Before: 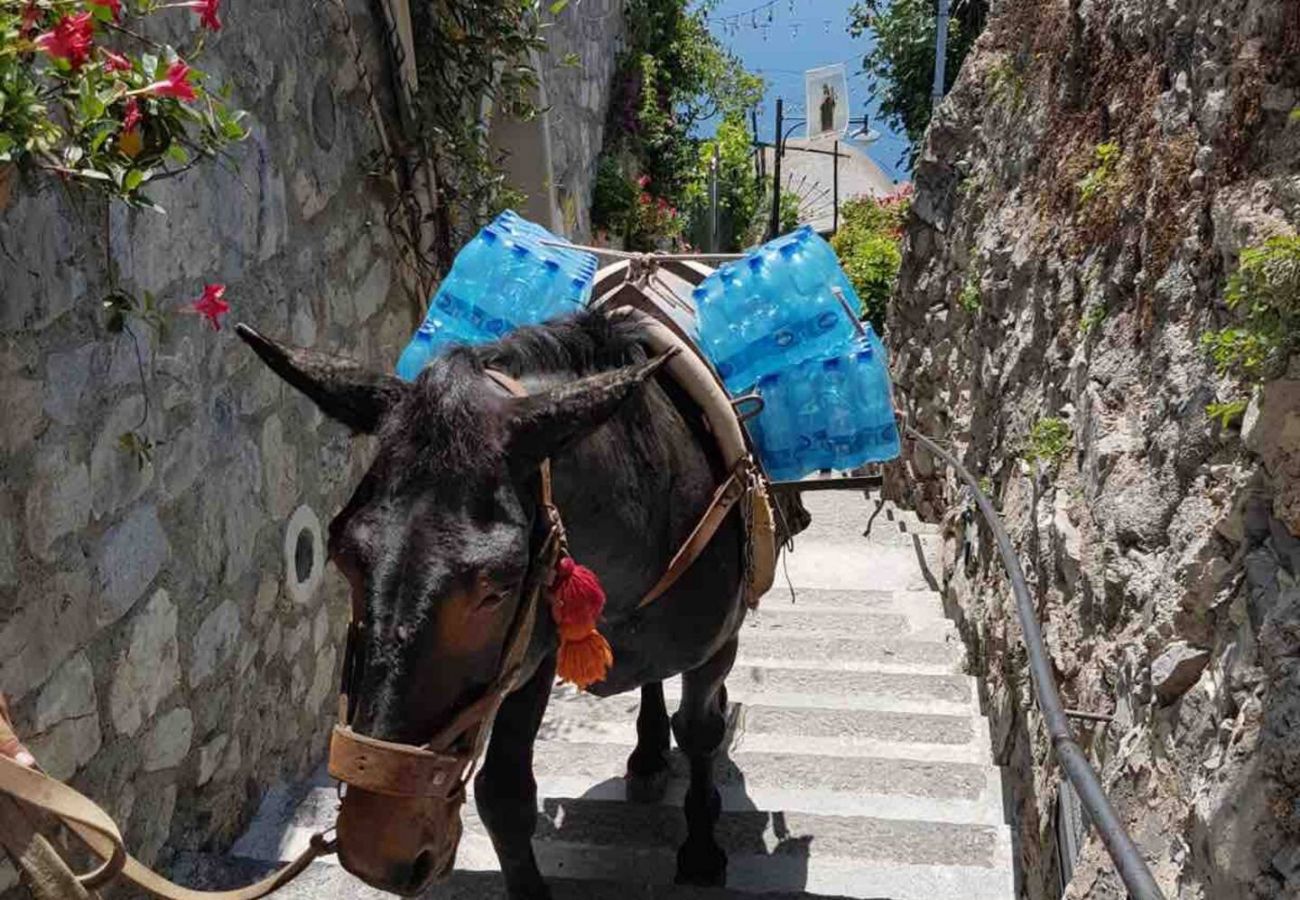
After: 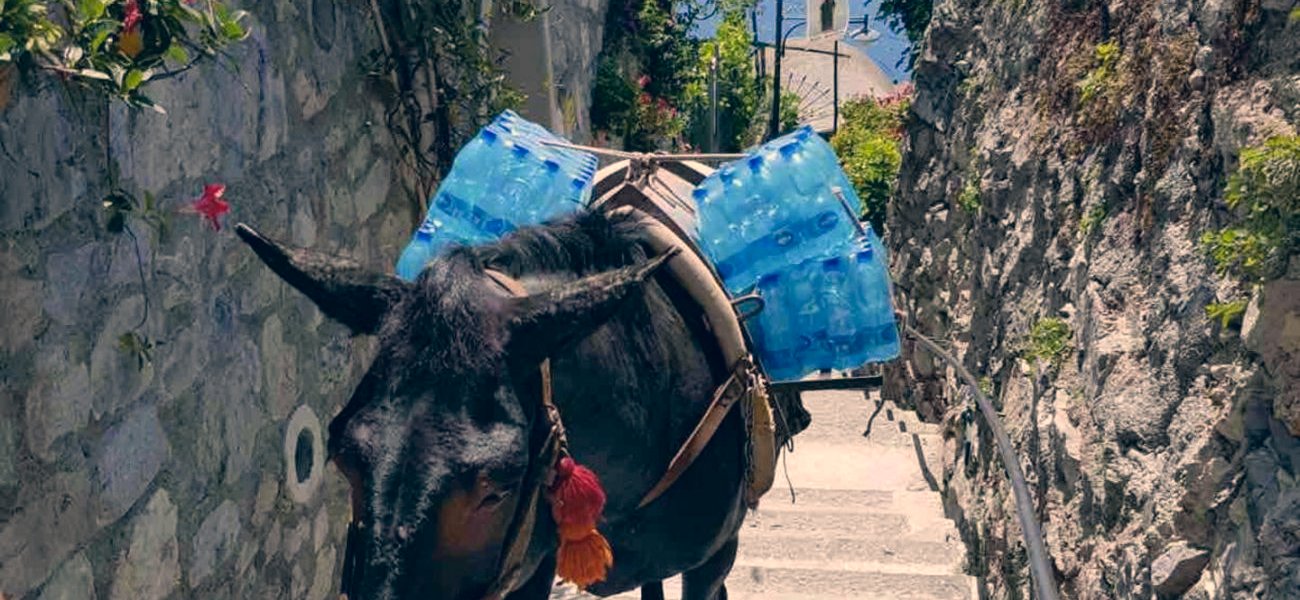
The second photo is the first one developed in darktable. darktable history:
crop: top 11.166%, bottom 22.168%
color correction: highlights a* 10.32, highlights b* 14.66, shadows a* -9.59, shadows b* -15.02
